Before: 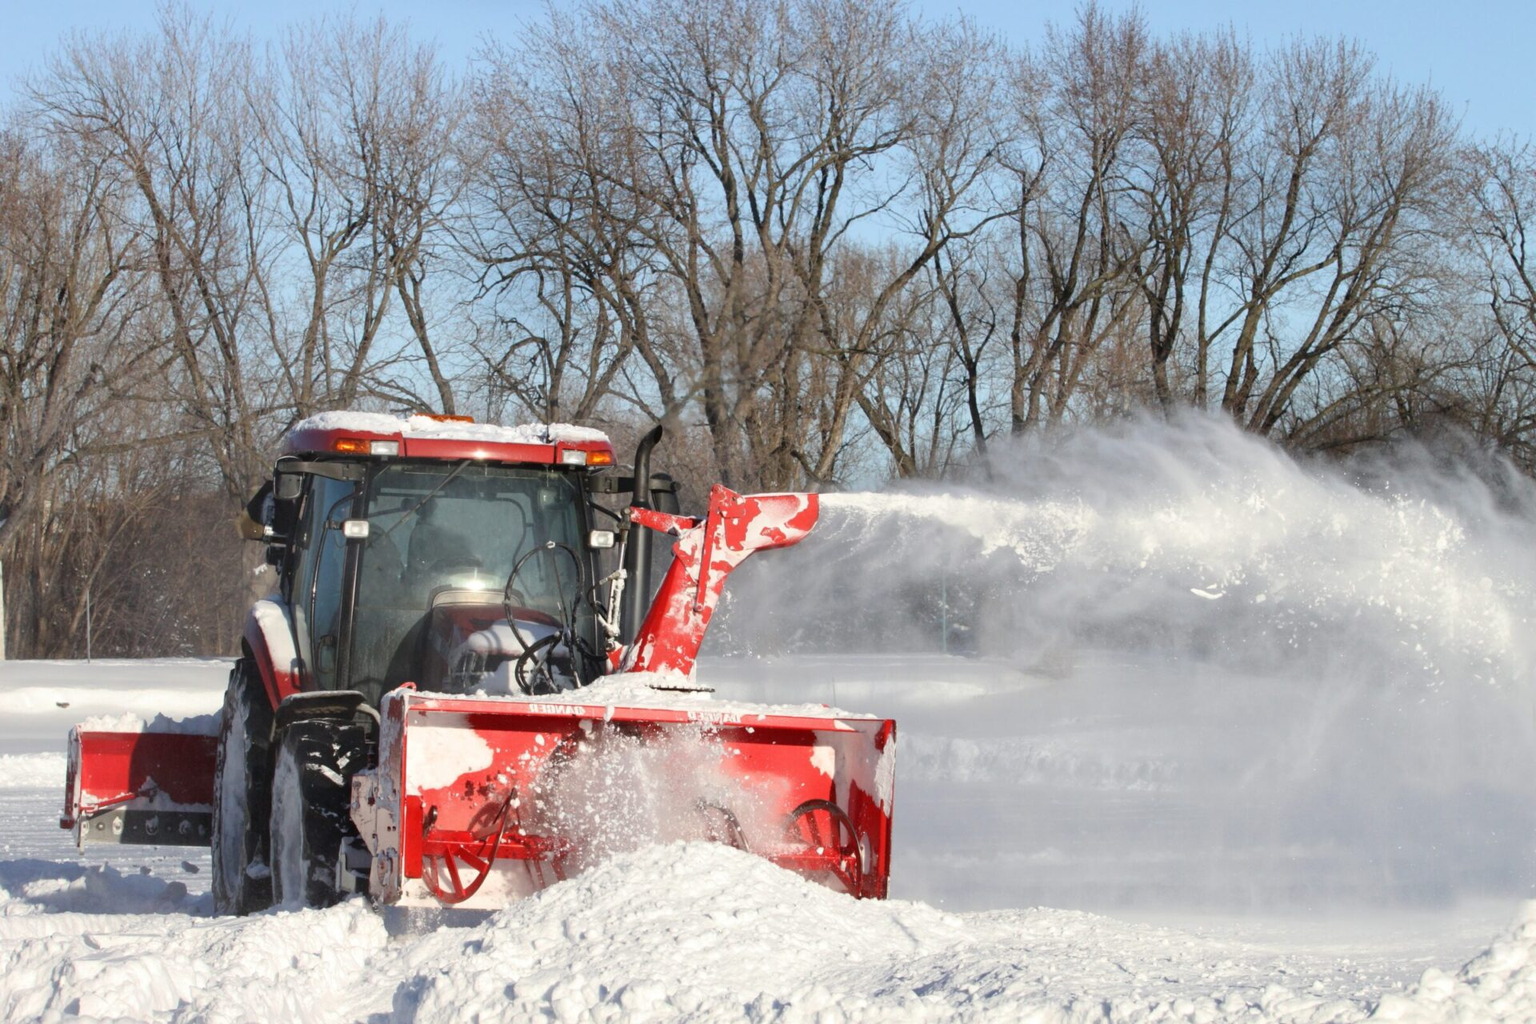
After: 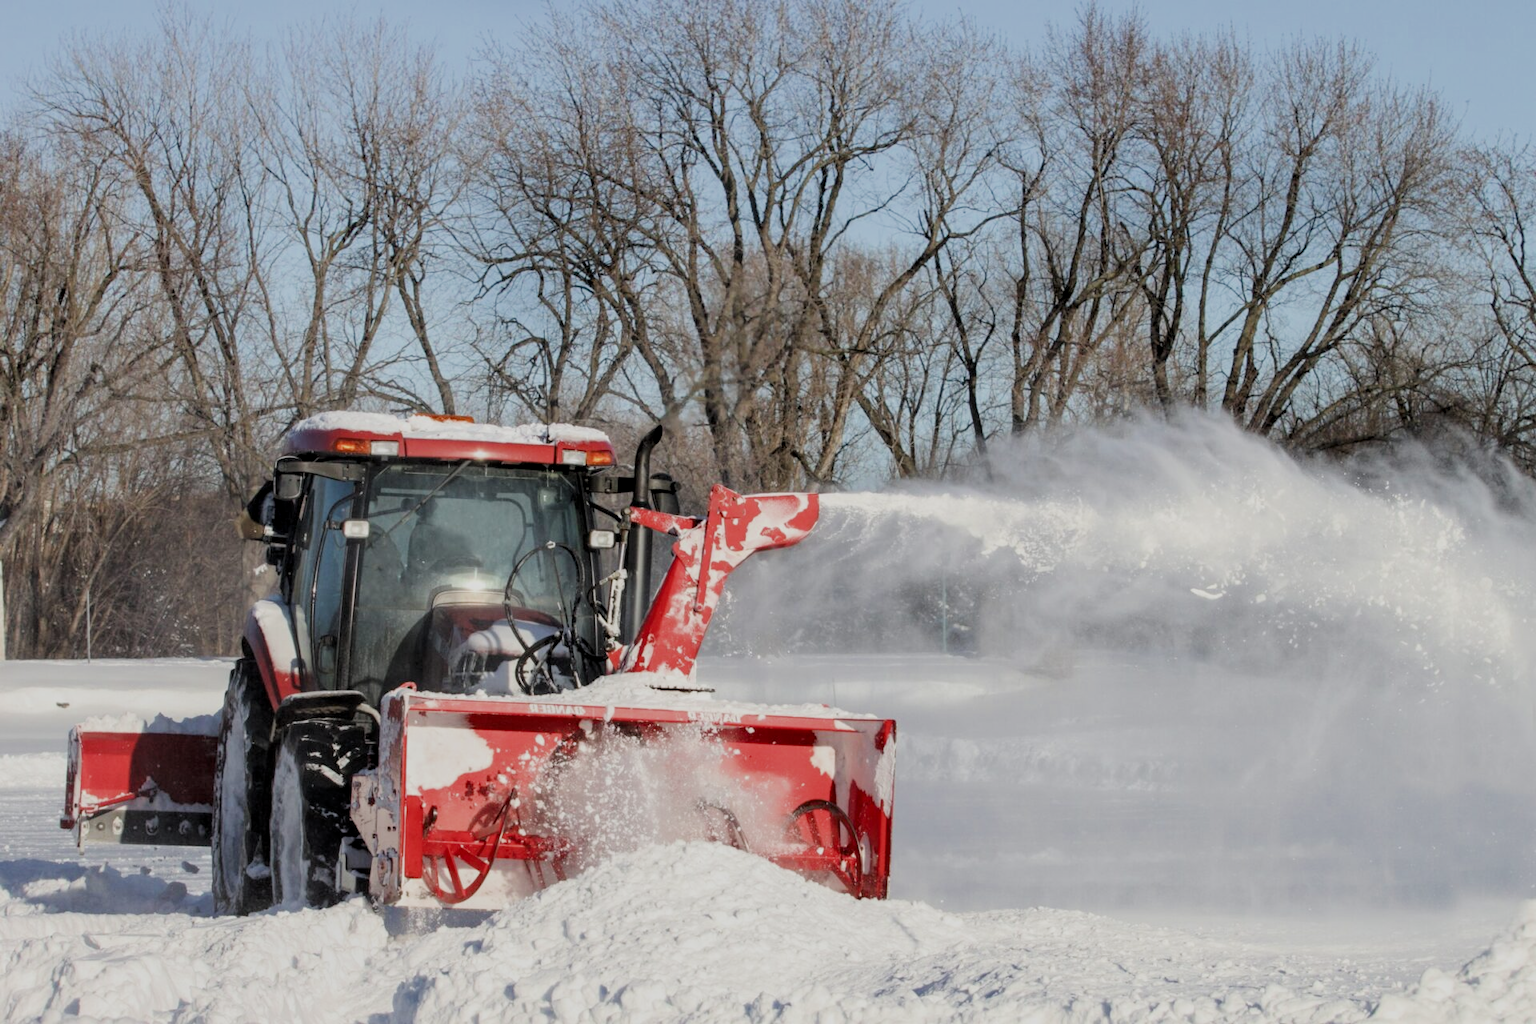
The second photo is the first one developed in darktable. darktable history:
local contrast: on, module defaults
filmic rgb: black relative exposure -7.65 EV, white relative exposure 4.56 EV, hardness 3.61, add noise in highlights 0.001, preserve chrominance max RGB, color science v3 (2019), use custom middle-gray values true, iterations of high-quality reconstruction 0, contrast in highlights soft
